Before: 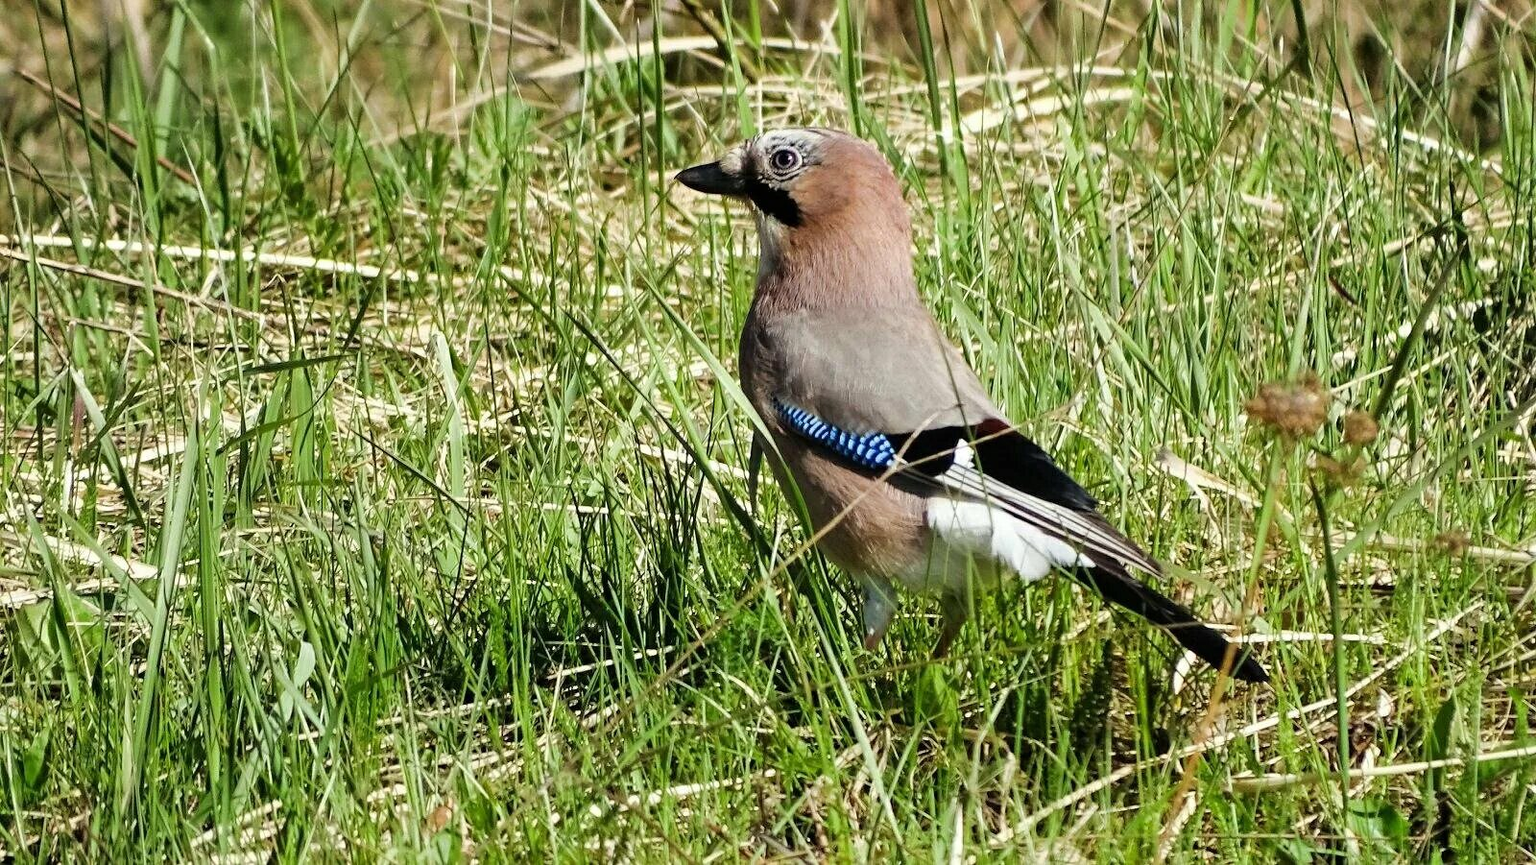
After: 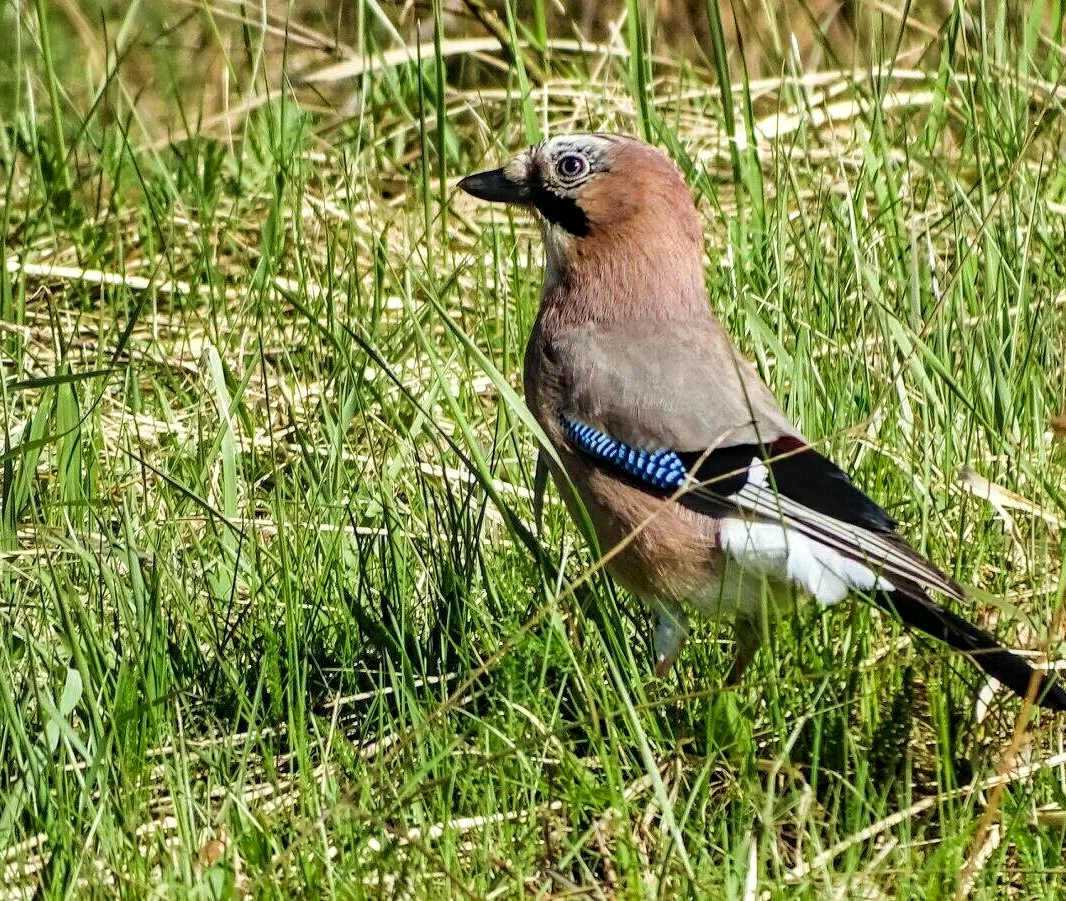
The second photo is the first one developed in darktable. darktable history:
crop: left 15.419%, right 17.914%
local contrast: on, module defaults
haze removal: compatibility mode true, adaptive false
velvia: on, module defaults
